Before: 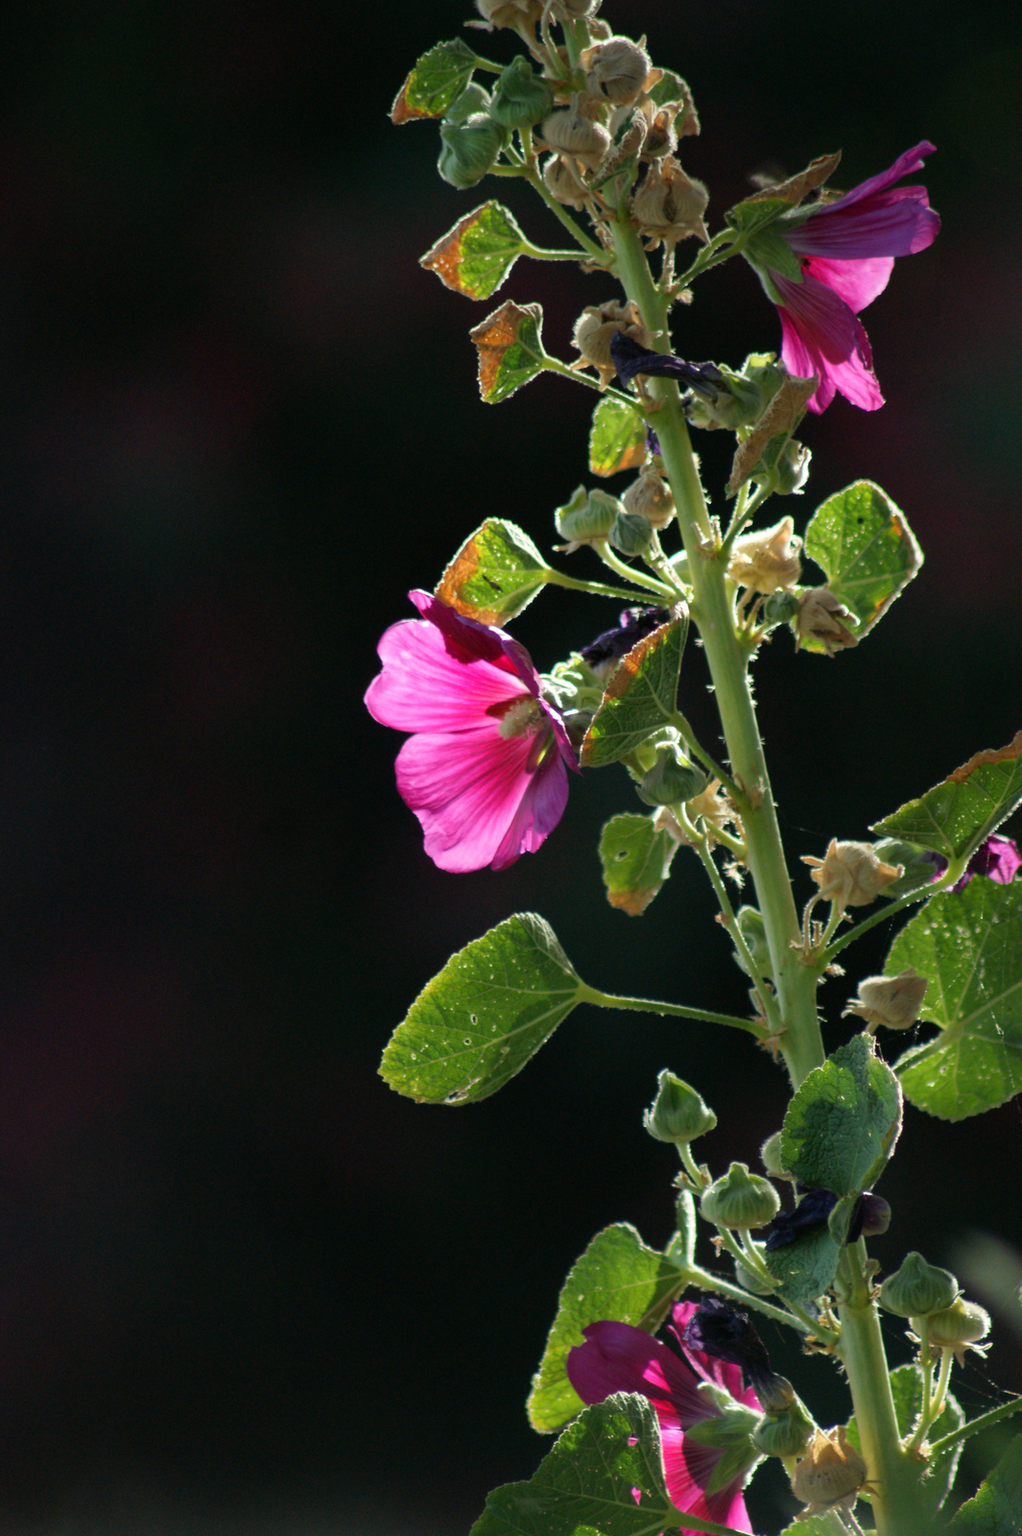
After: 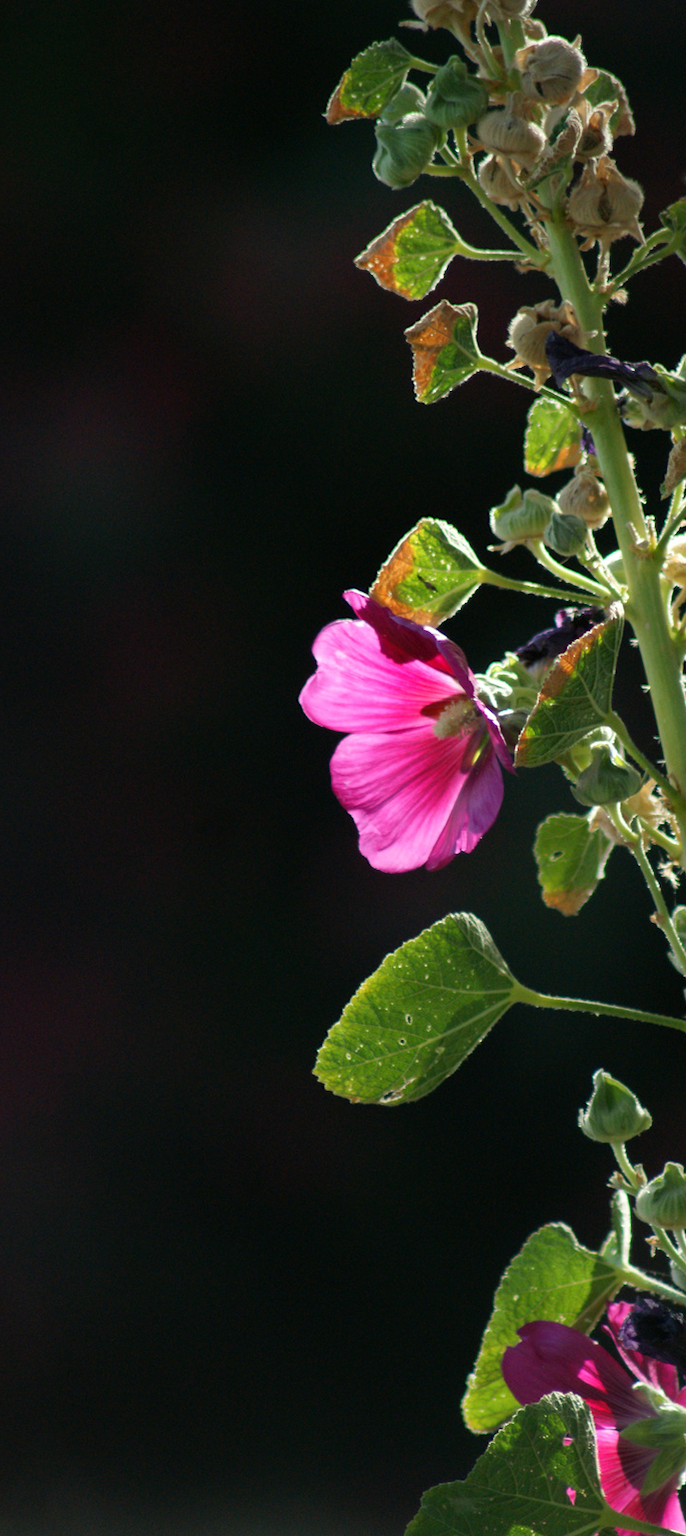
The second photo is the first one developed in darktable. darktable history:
crop and rotate: left 6.392%, right 26.438%
